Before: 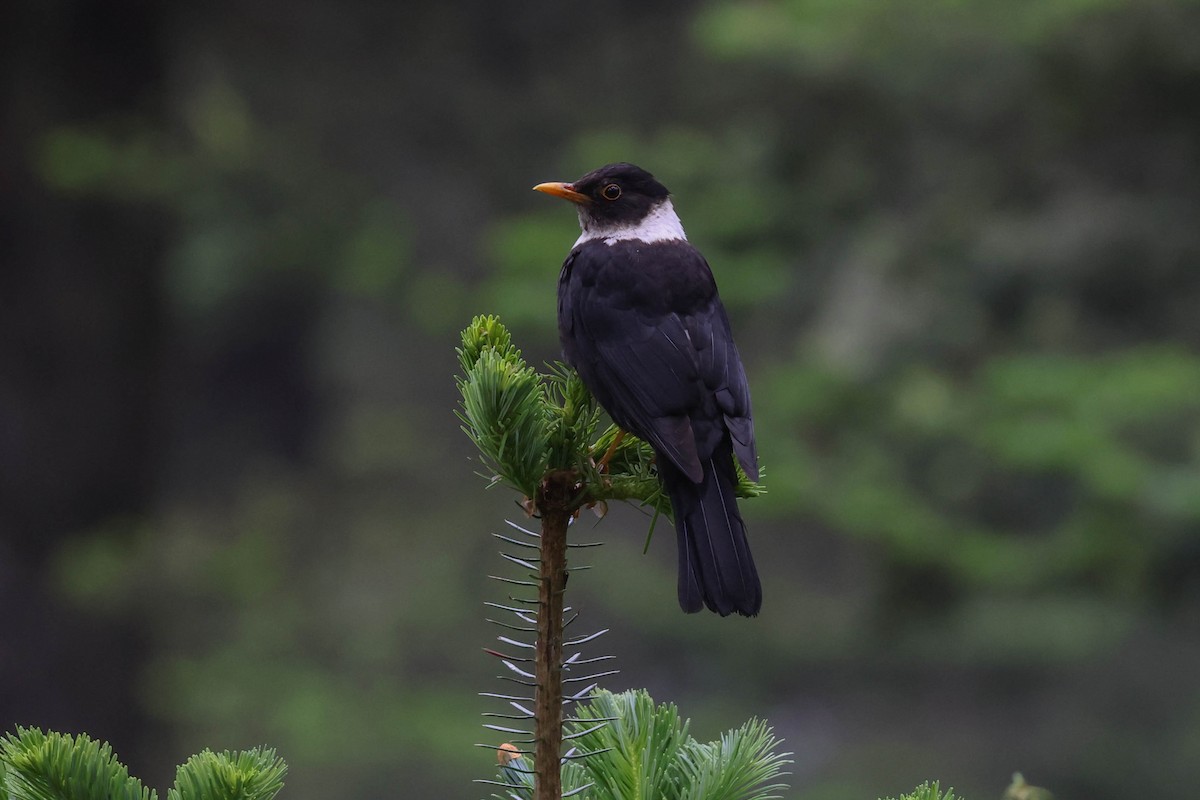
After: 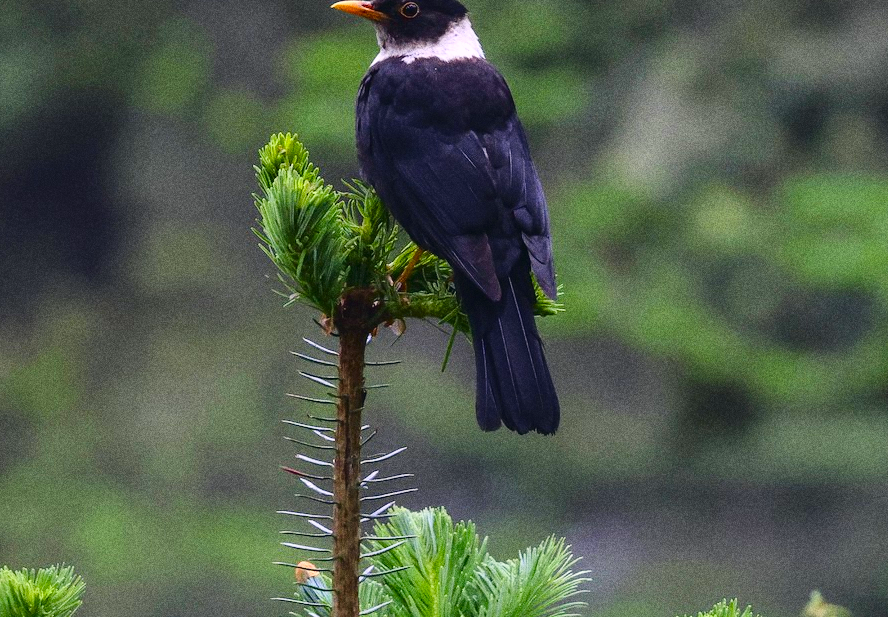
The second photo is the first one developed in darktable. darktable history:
crop: left 16.871%, top 22.857%, right 9.116%
tone curve: curves: ch0 [(0.016, 0.023) (0.248, 0.252) (0.732, 0.797) (1, 1)], color space Lab, linked channels, preserve colors none
fill light: exposure -2 EV, width 8.6
color correction: highlights a* 0.207, highlights b* 2.7, shadows a* -0.874, shadows b* -4.78
grain: coarseness 0.09 ISO, strength 40%
exposure: black level correction -0.005, exposure 0.622 EV, compensate highlight preservation false
color balance rgb: perceptual saturation grading › global saturation 35%, perceptual saturation grading › highlights -30%, perceptual saturation grading › shadows 35%, perceptual brilliance grading › global brilliance 3%, perceptual brilliance grading › highlights -3%, perceptual brilliance grading › shadows 3%
